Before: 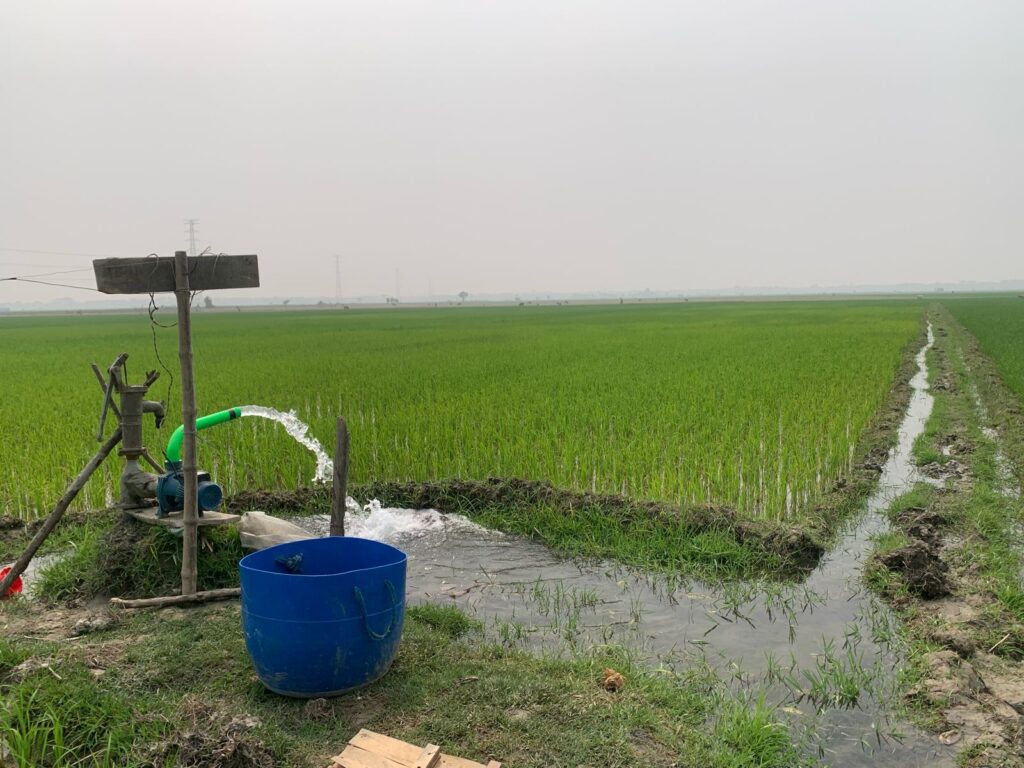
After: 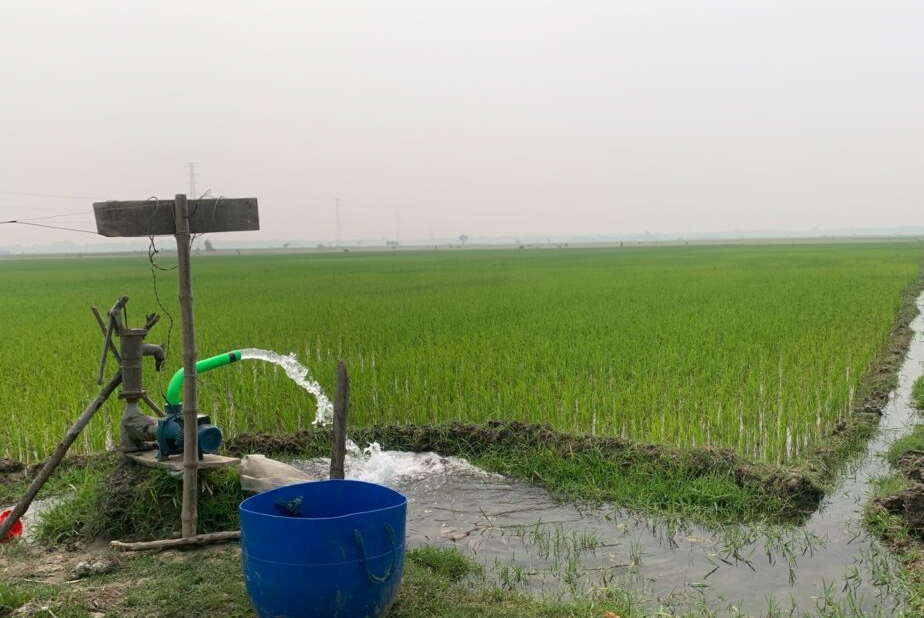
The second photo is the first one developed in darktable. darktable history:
shadows and highlights: shadows -24.28, highlights 49.77, soften with gaussian
crop: top 7.49%, right 9.717%, bottom 11.943%
